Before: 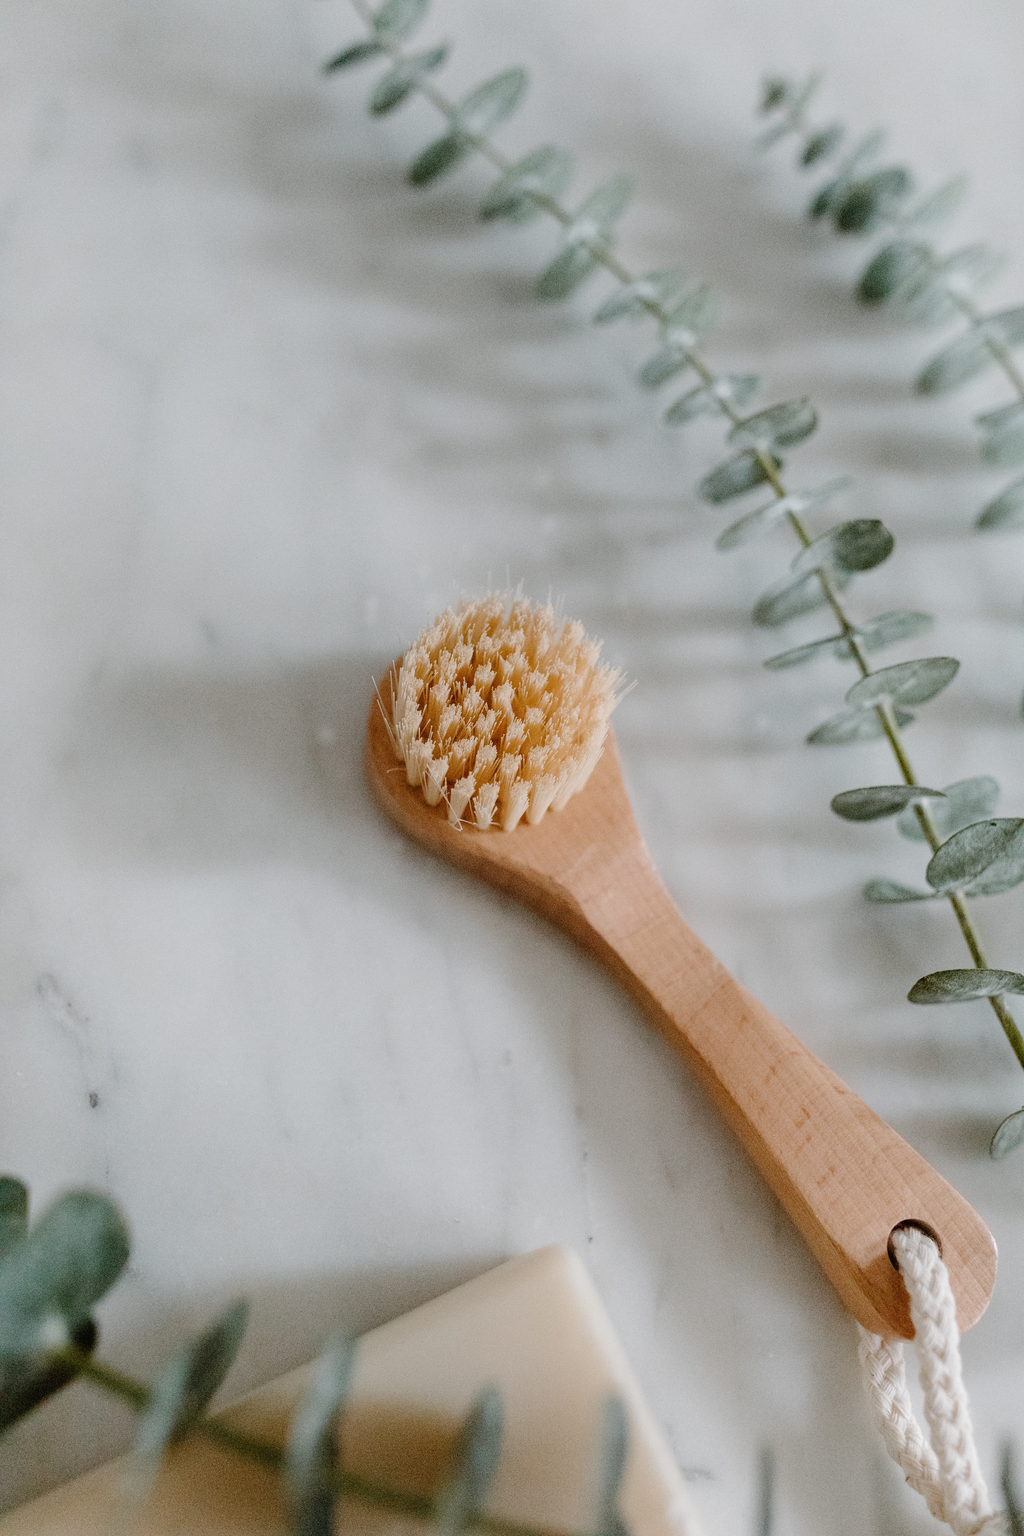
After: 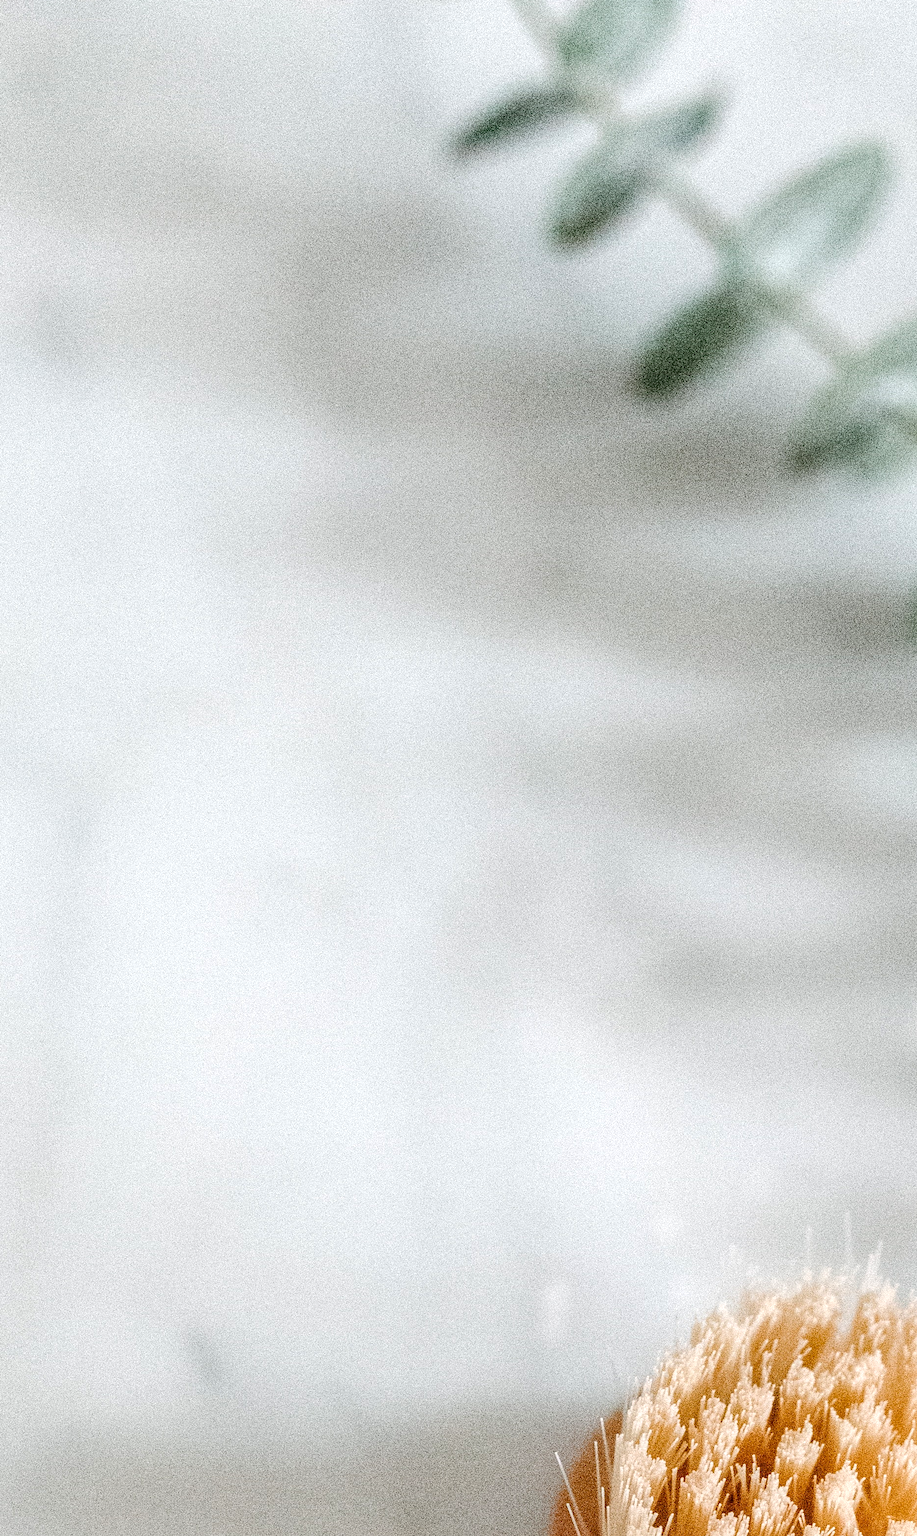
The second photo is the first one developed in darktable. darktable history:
local contrast: on, module defaults
crop and rotate: left 11.125%, top 0.084%, right 47.217%, bottom 53.43%
exposure: exposure 0.751 EV, compensate highlight preservation false
